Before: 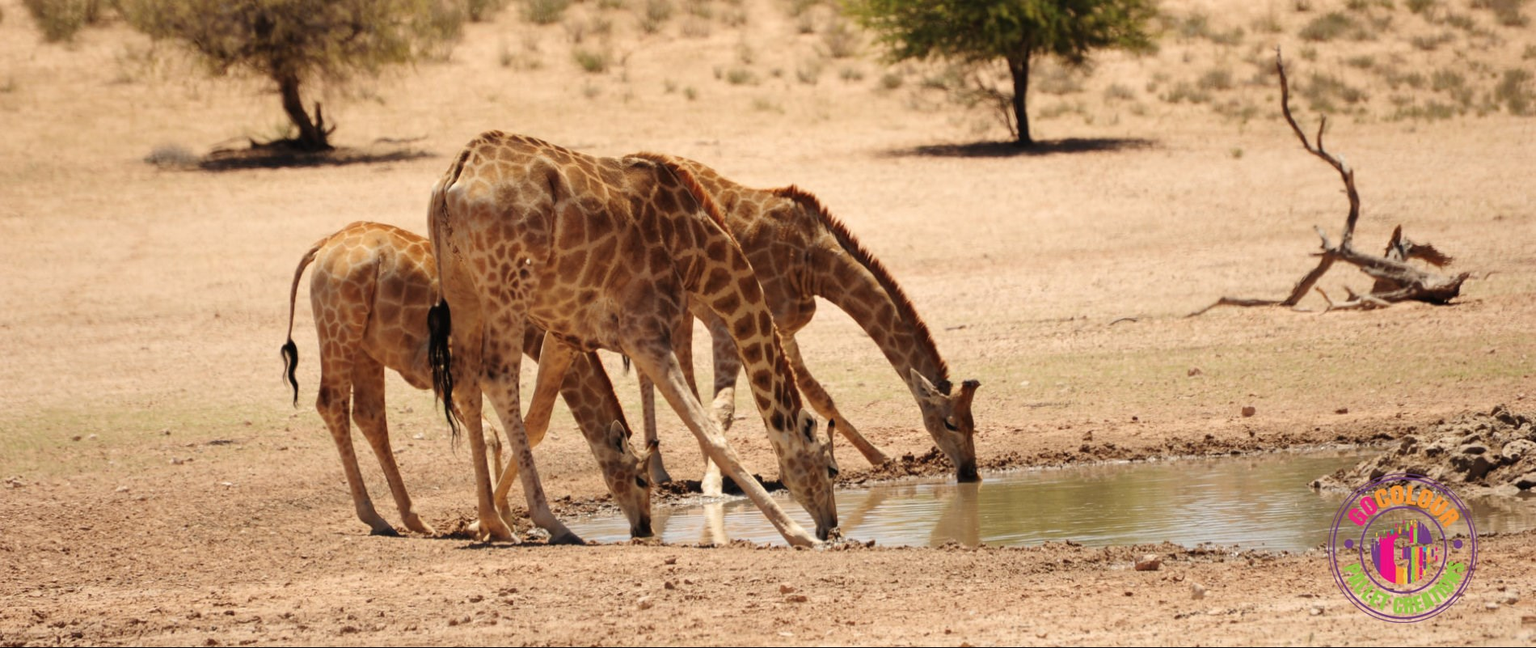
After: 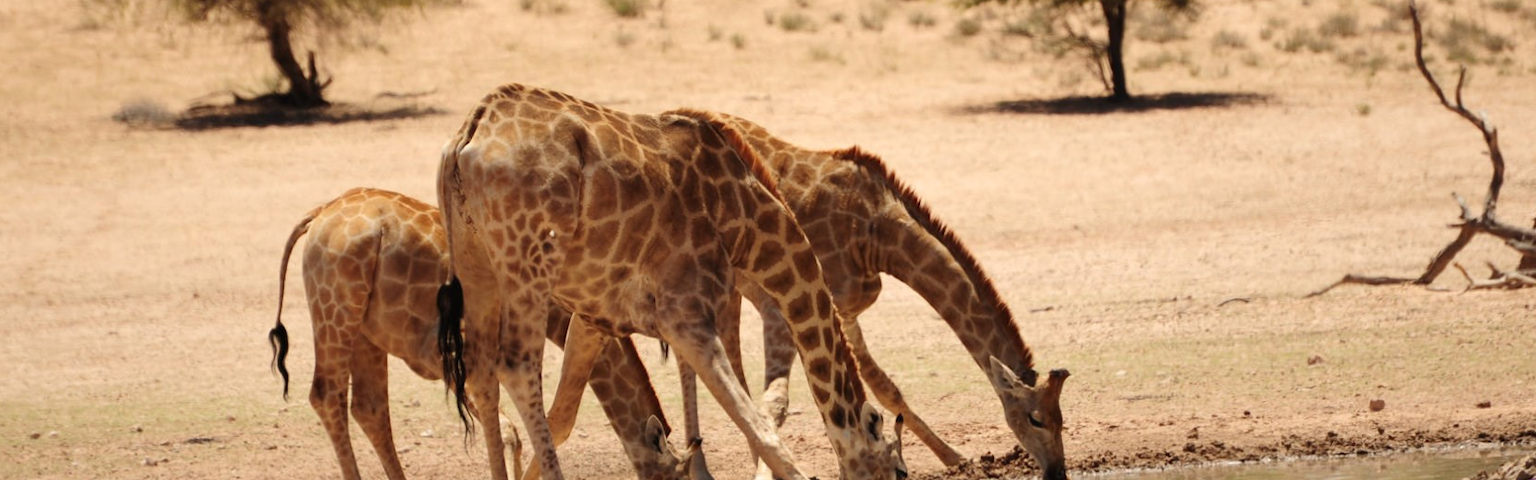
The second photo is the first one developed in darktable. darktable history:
contrast brightness saturation: contrast 0.073
crop: left 3.001%, top 8.895%, right 9.638%, bottom 26.009%
